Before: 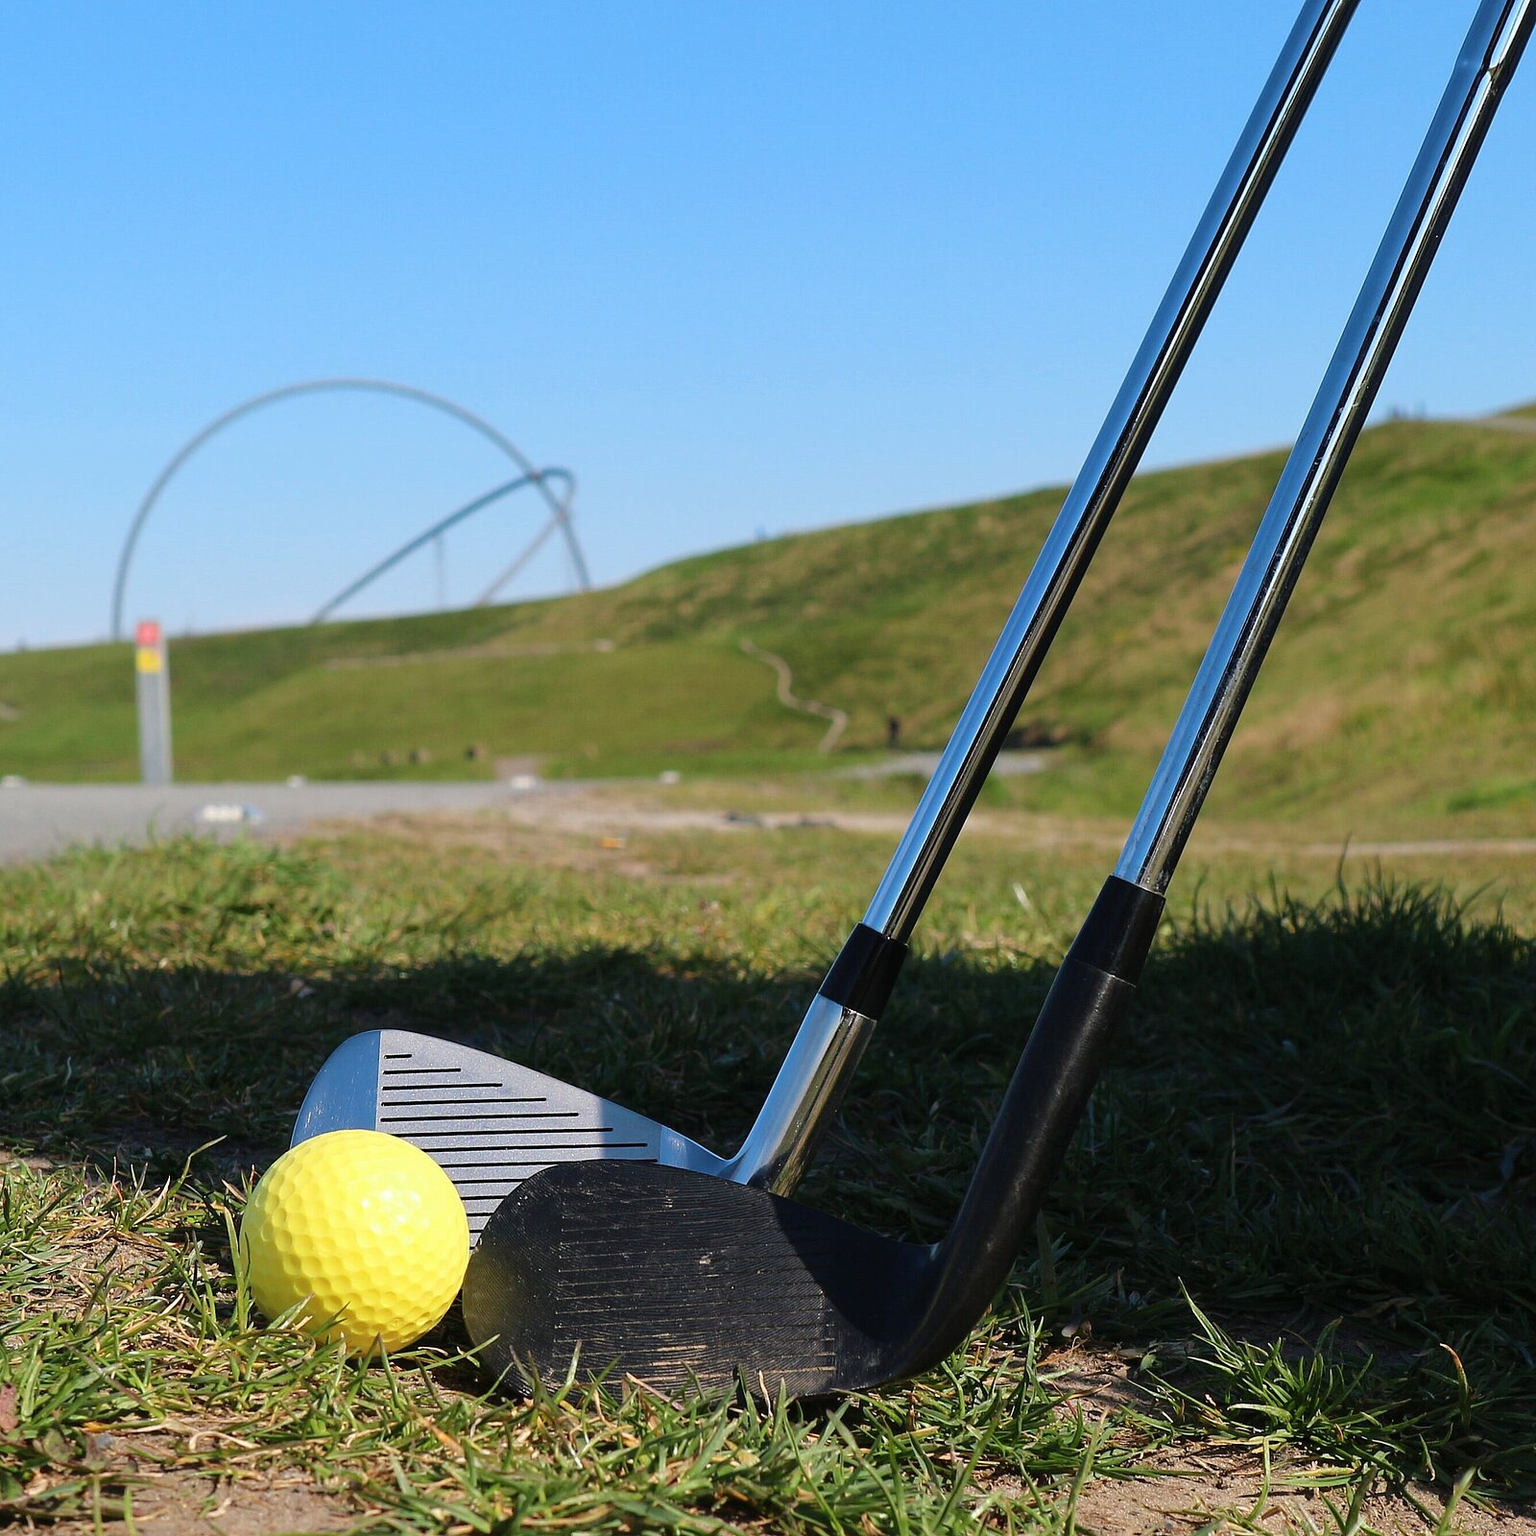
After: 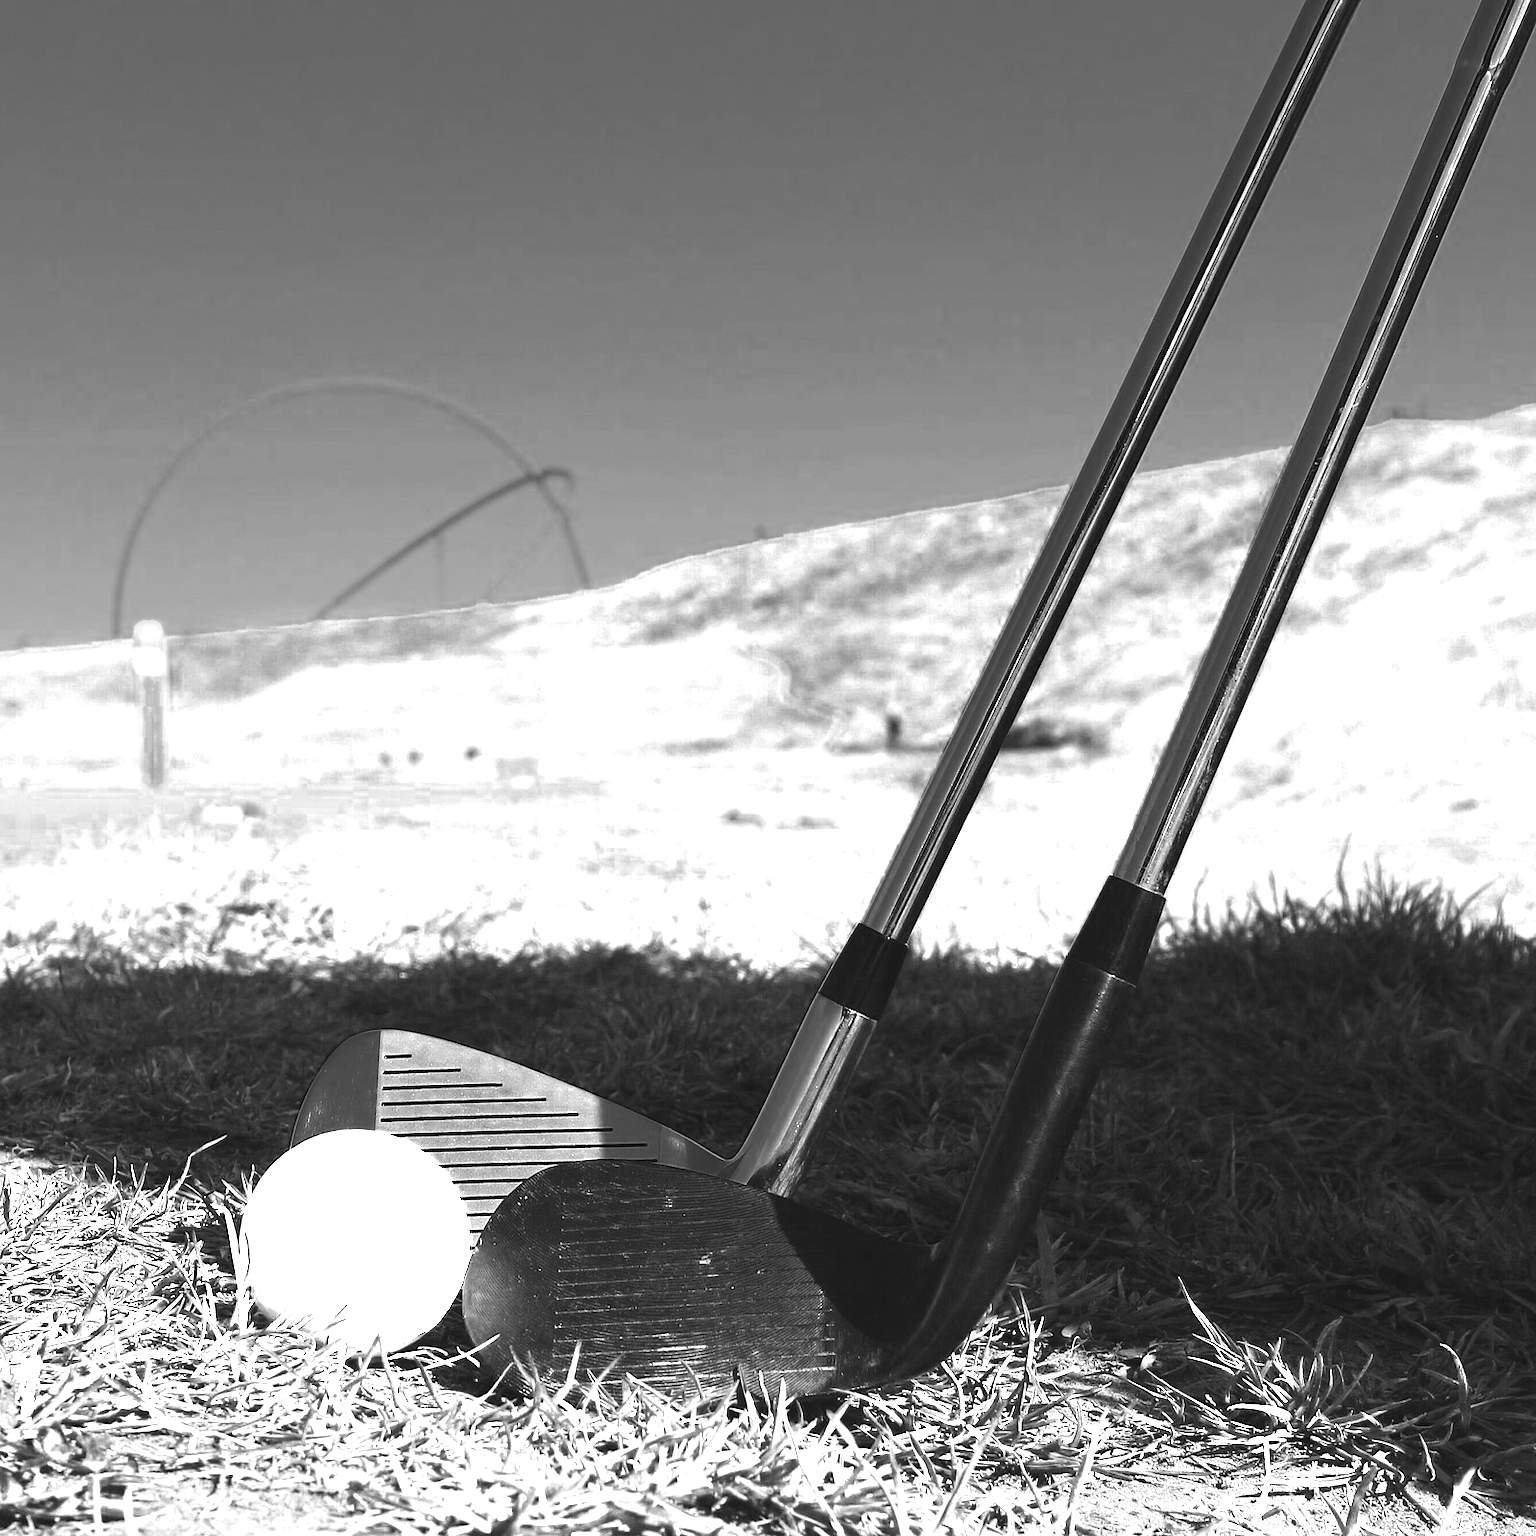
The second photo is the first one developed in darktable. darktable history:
color zones: curves: ch0 [(0, 0.554) (0.146, 0.662) (0.293, 0.86) (0.503, 0.774) (0.637, 0.106) (0.74, 0.072) (0.866, 0.488) (0.998, 0.569)]; ch1 [(0, 0) (0.143, 0) (0.286, 0) (0.429, 0) (0.571, 0) (0.714, 0) (0.857, 0)]
tone curve: curves: ch0 [(0, 0.024) (0.119, 0.146) (0.474, 0.464) (0.718, 0.721) (0.817, 0.839) (1, 0.998)]; ch1 [(0, 0) (0.377, 0.416) (0.439, 0.451) (0.477, 0.477) (0.501, 0.497) (0.538, 0.544) (0.58, 0.602) (0.664, 0.676) (0.783, 0.804) (1, 1)]; ch2 [(0, 0) (0.38, 0.405) (0.463, 0.456) (0.498, 0.497) (0.524, 0.535) (0.578, 0.576) (0.648, 0.665) (1, 1)], color space Lab, independent channels, preserve colors none
tone equalizer: mask exposure compensation -0.501 EV
exposure: black level correction -0.002, exposure 0.708 EV, compensate highlight preservation false
